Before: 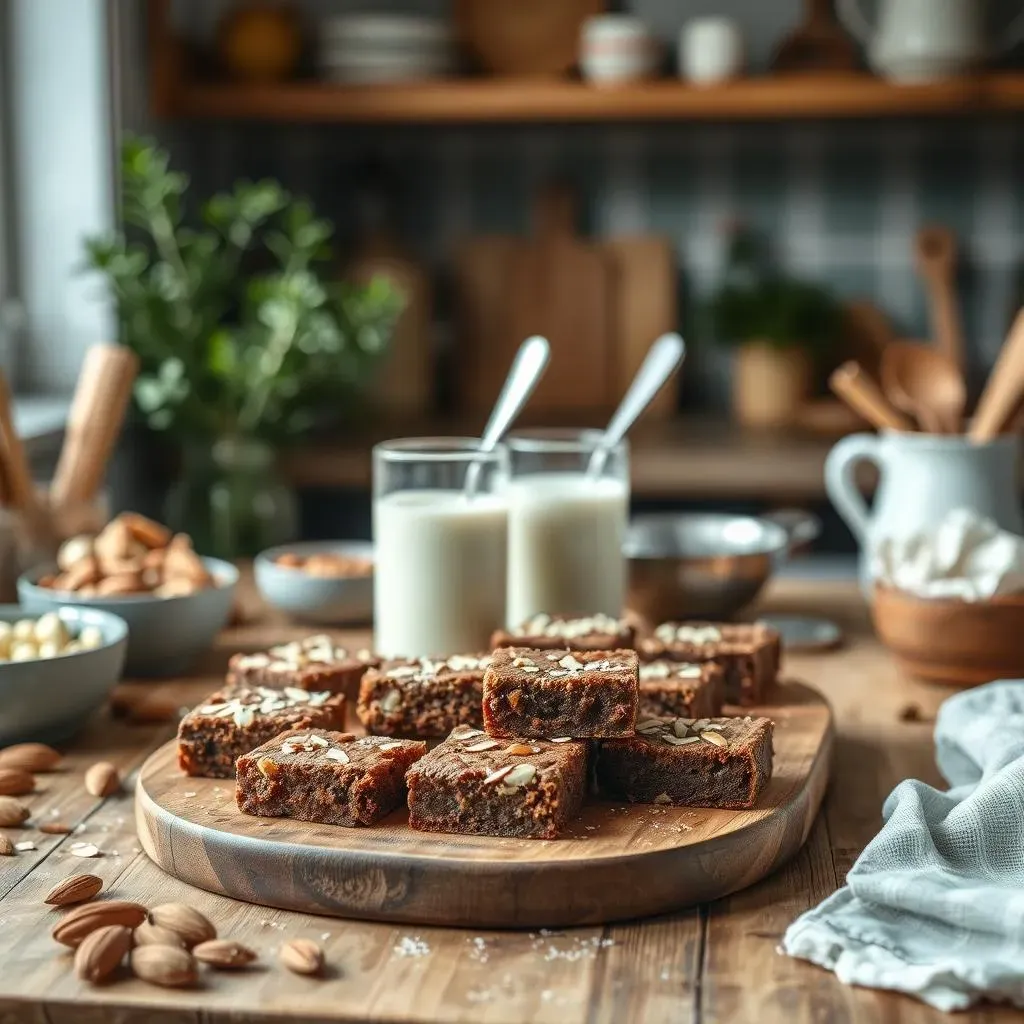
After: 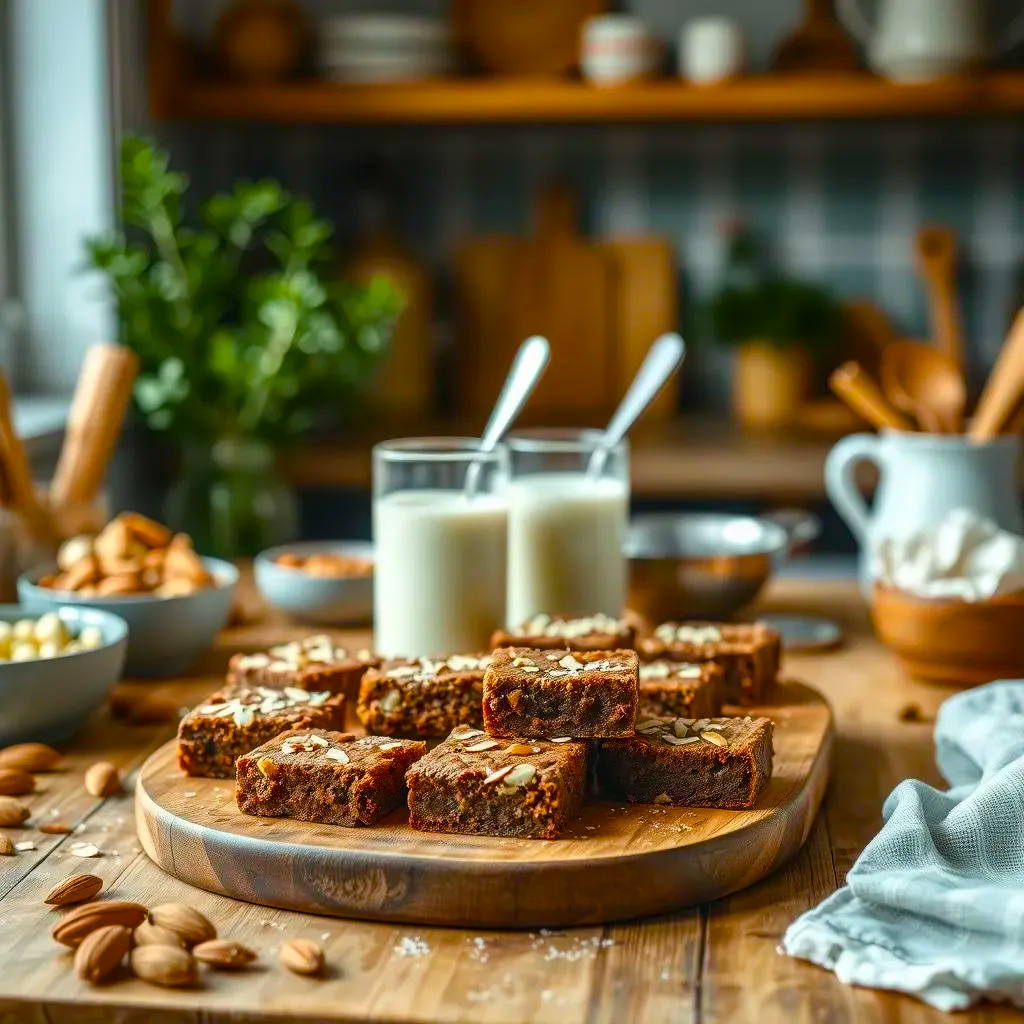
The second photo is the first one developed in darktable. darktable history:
color balance rgb: linear chroma grading › global chroma 10.41%, perceptual saturation grading › global saturation 37.267%, perceptual saturation grading › shadows 36.049%
